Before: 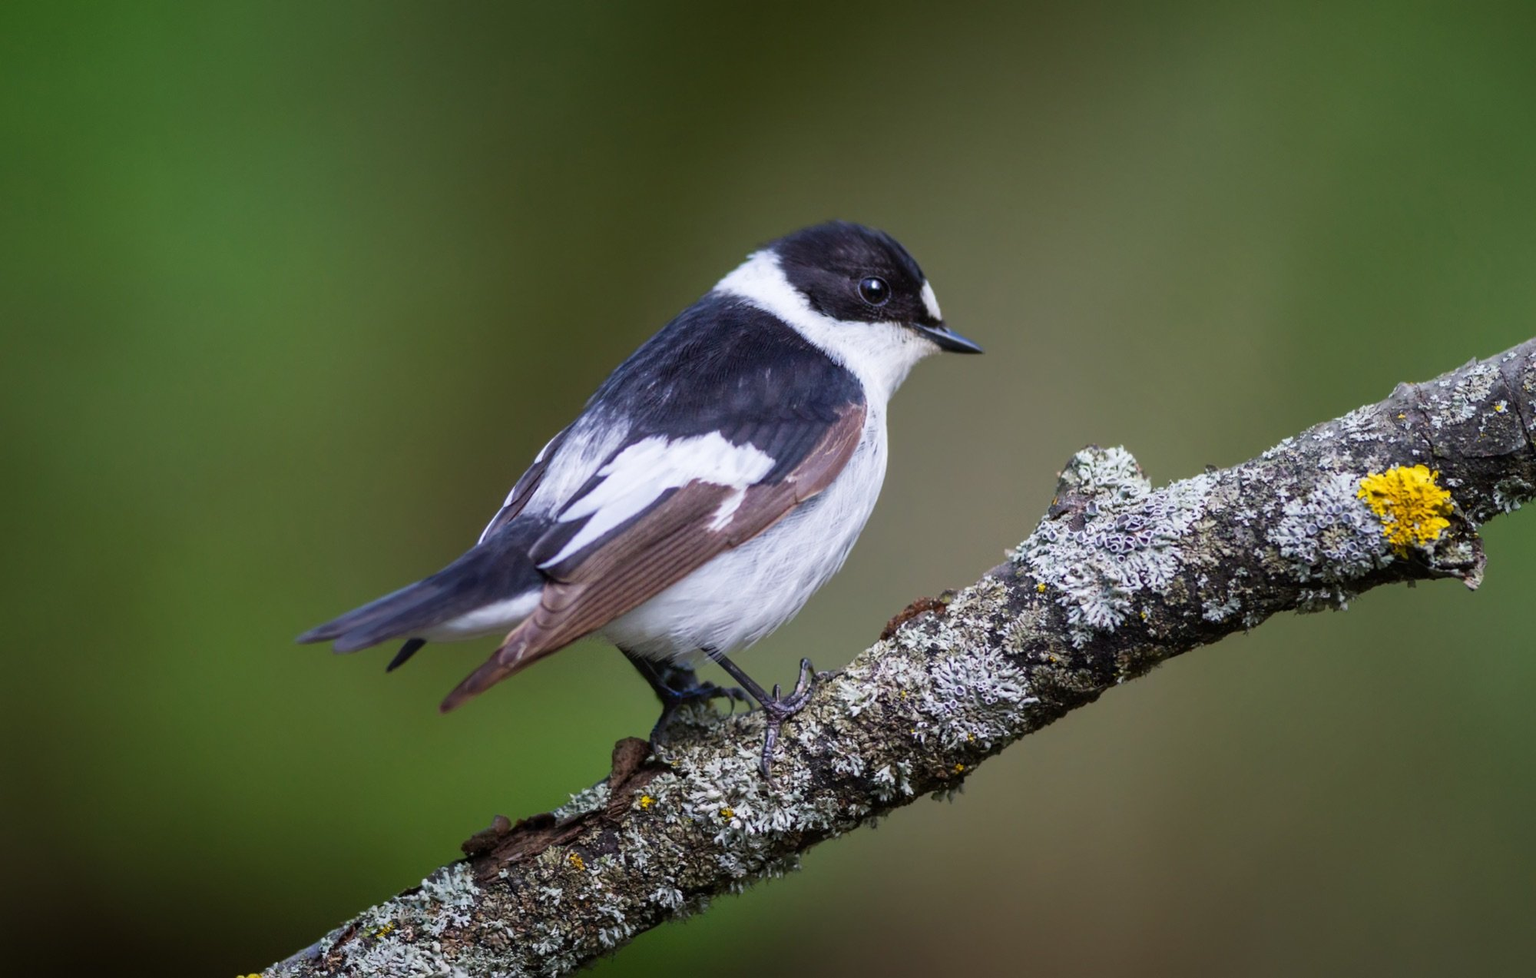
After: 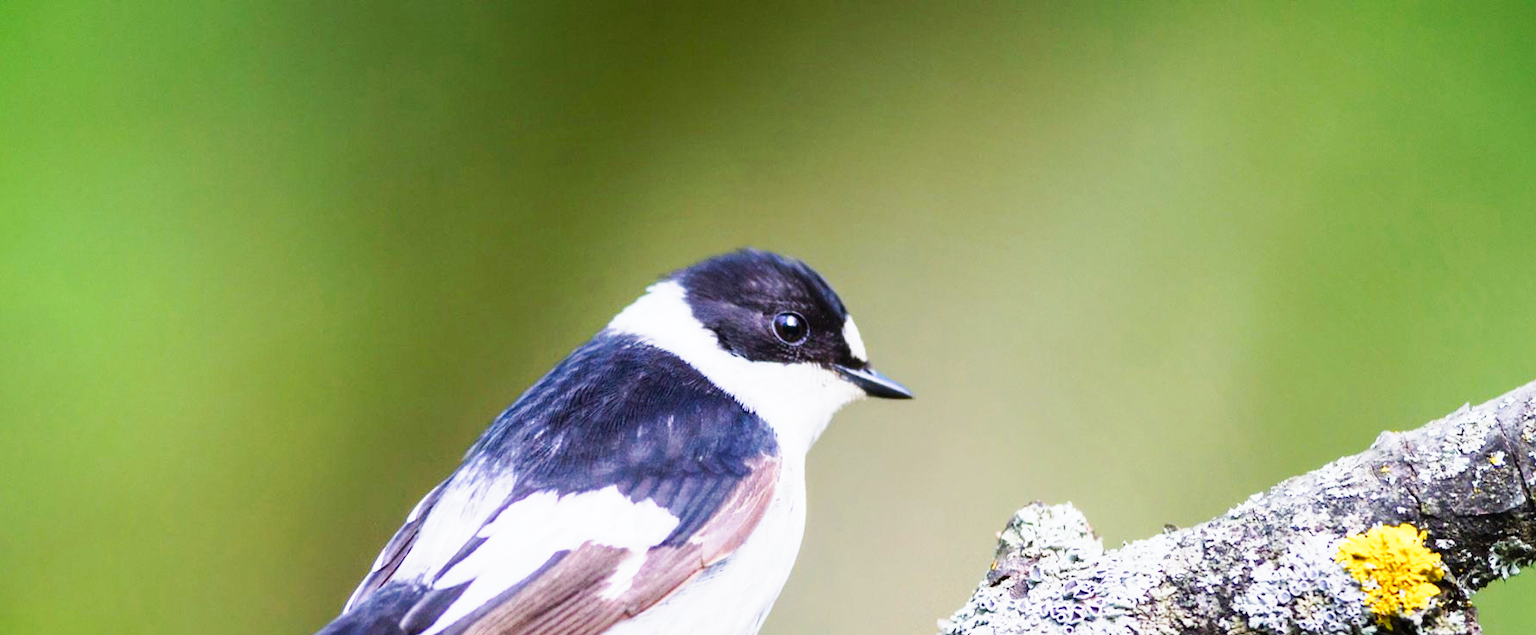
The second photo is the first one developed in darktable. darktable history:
crop and rotate: left 11.327%, bottom 42.327%
tone curve: curves: ch0 [(0, 0) (0.003, 0.004) (0.011, 0.016) (0.025, 0.035) (0.044, 0.062) (0.069, 0.097) (0.1, 0.143) (0.136, 0.205) (0.177, 0.276) (0.224, 0.36) (0.277, 0.461) (0.335, 0.584) (0.399, 0.686) (0.468, 0.783) (0.543, 0.868) (0.623, 0.927) (0.709, 0.96) (0.801, 0.974) (0.898, 0.986) (1, 1)], preserve colors none
